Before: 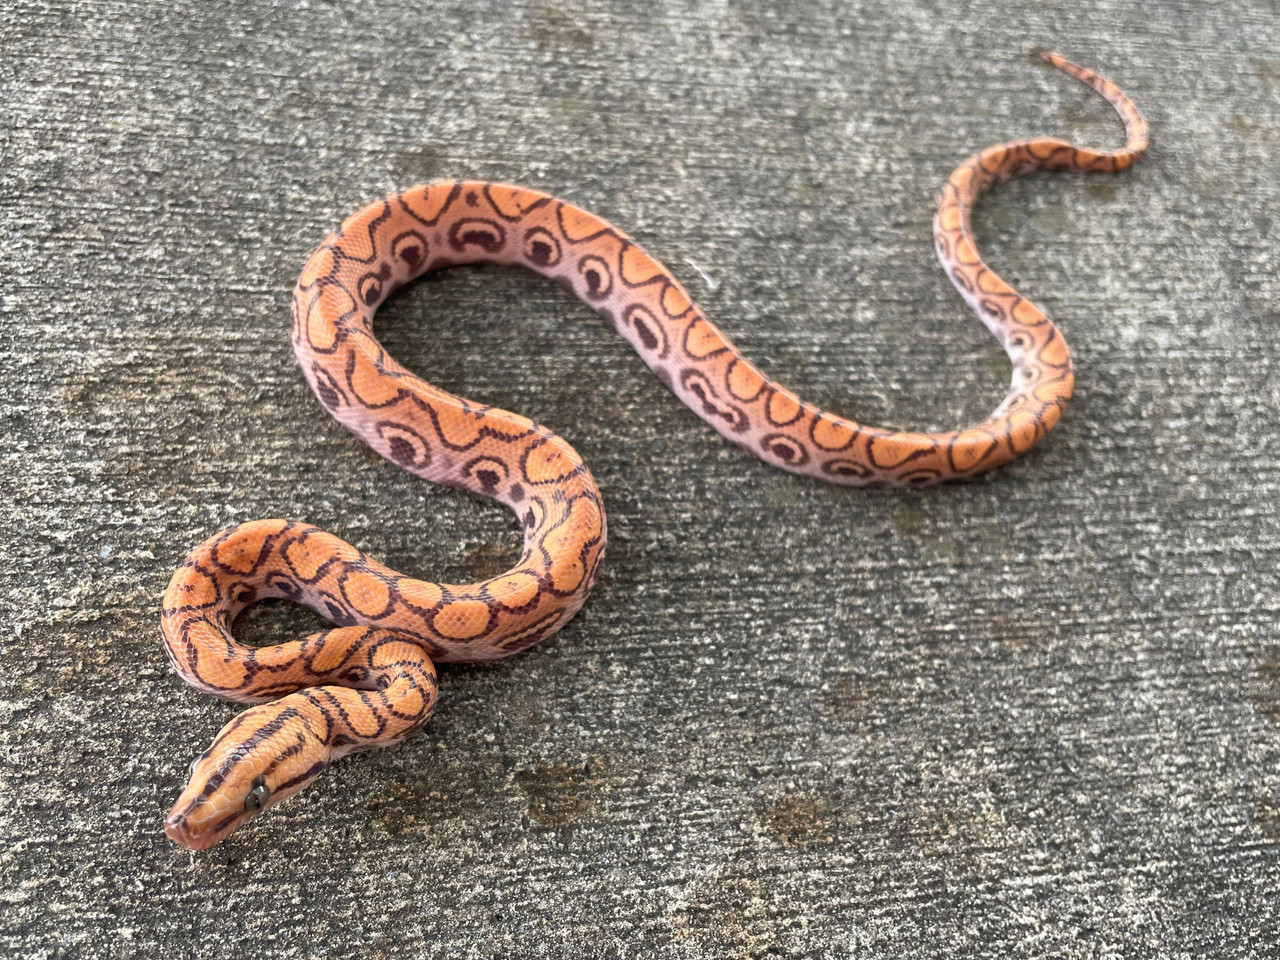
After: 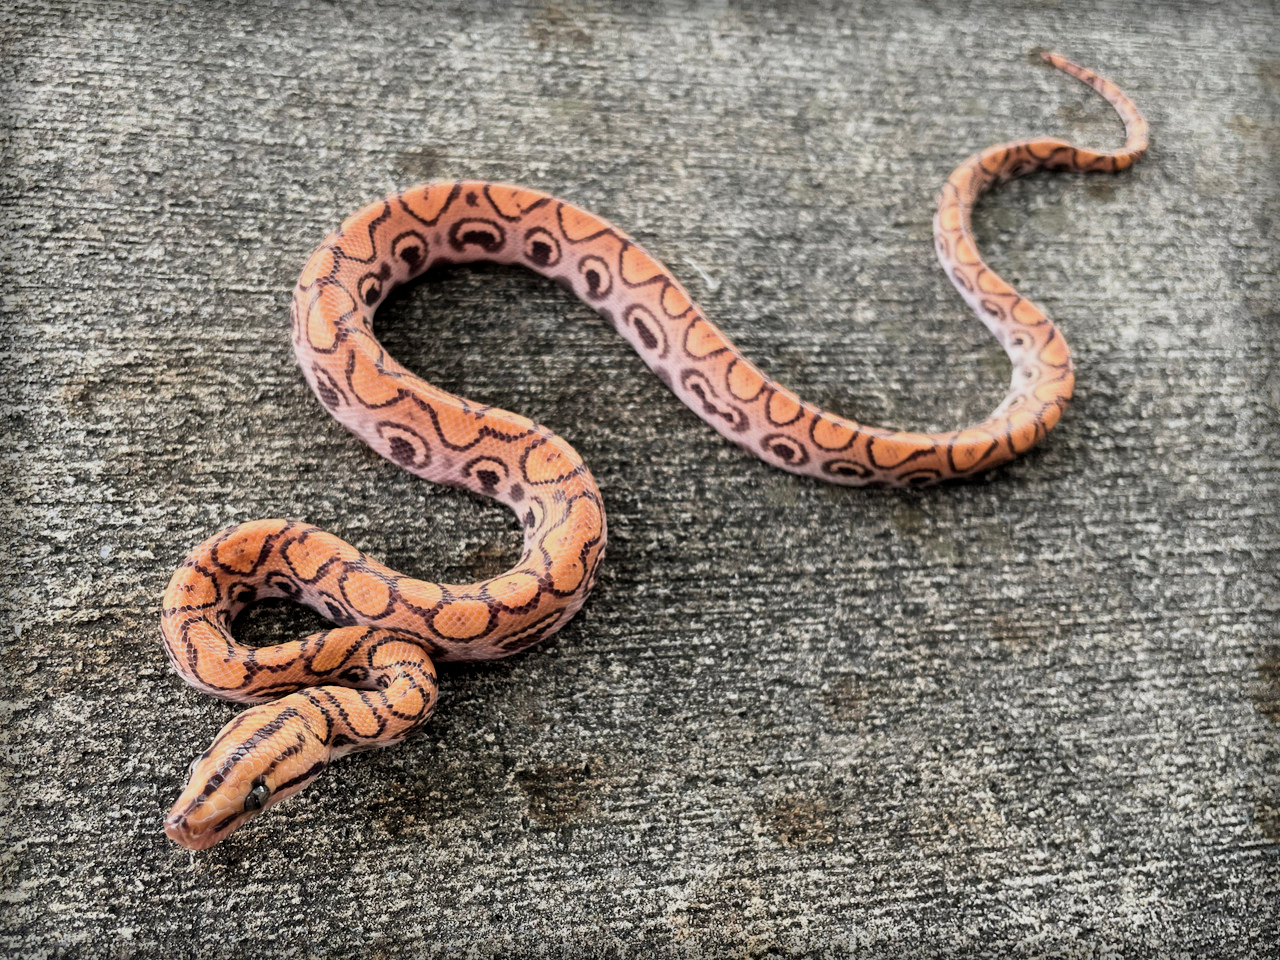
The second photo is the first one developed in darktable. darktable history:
vignetting: fall-off start 92.89%, fall-off radius 5.92%, saturation 0.38, automatic ratio true, width/height ratio 1.33, shape 0.044
filmic rgb: black relative exposure -5.08 EV, white relative exposure 3.96 EV, hardness 2.9, contrast 1.3
